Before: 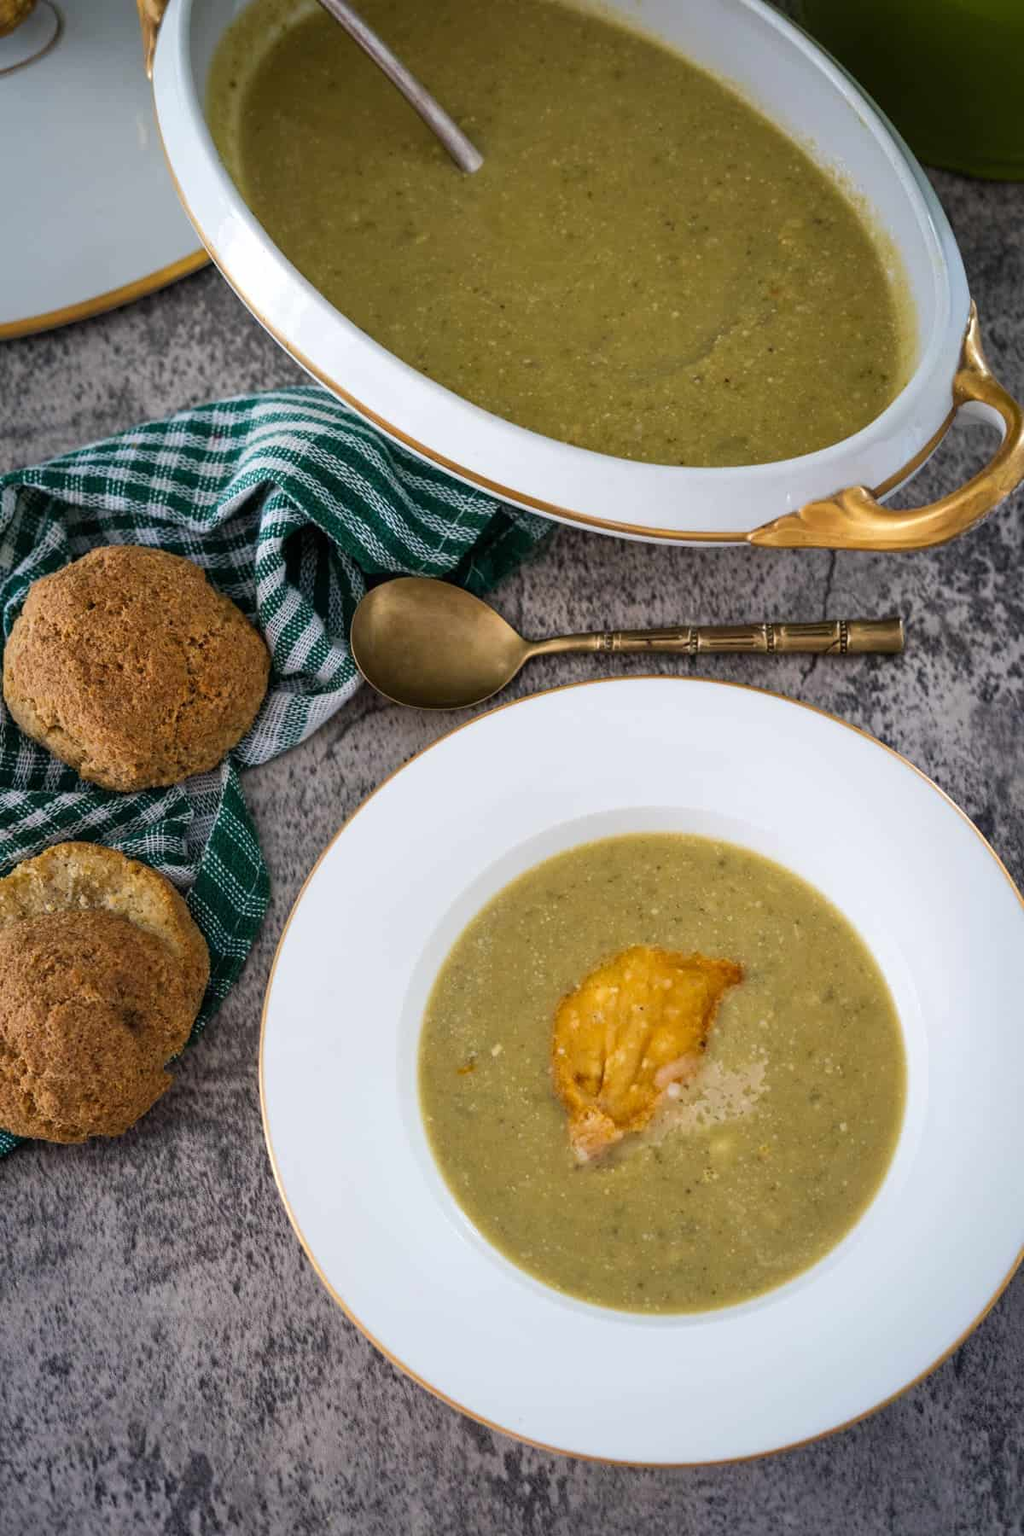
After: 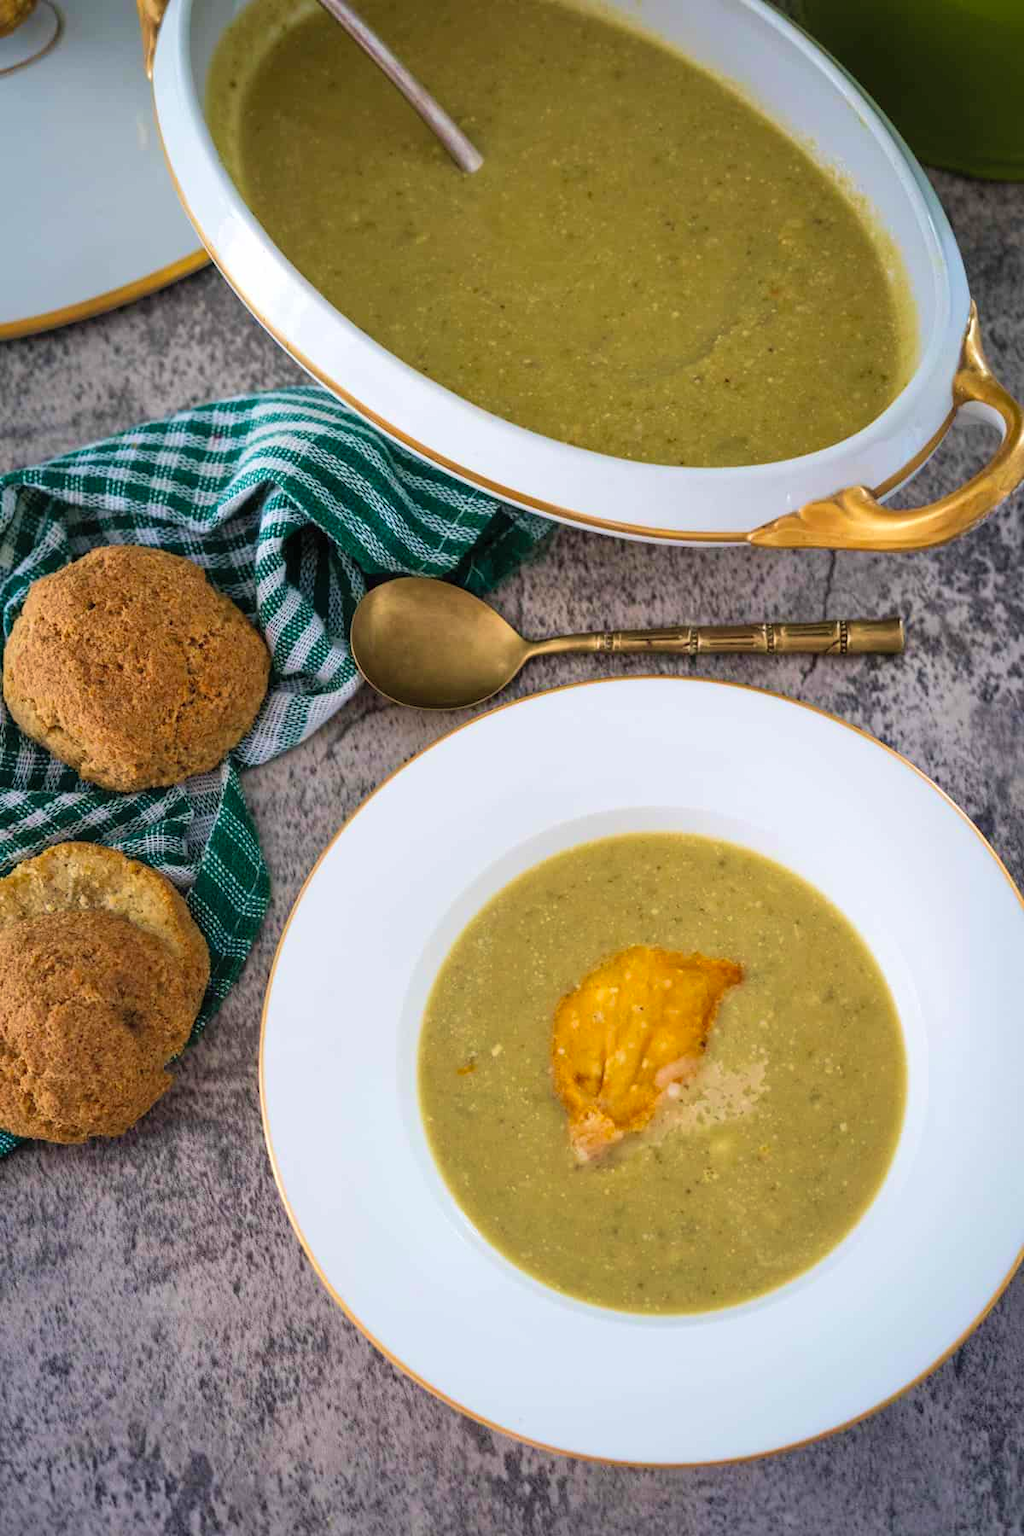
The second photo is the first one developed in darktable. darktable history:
contrast brightness saturation: brightness 0.087, saturation 0.194
velvia: on, module defaults
